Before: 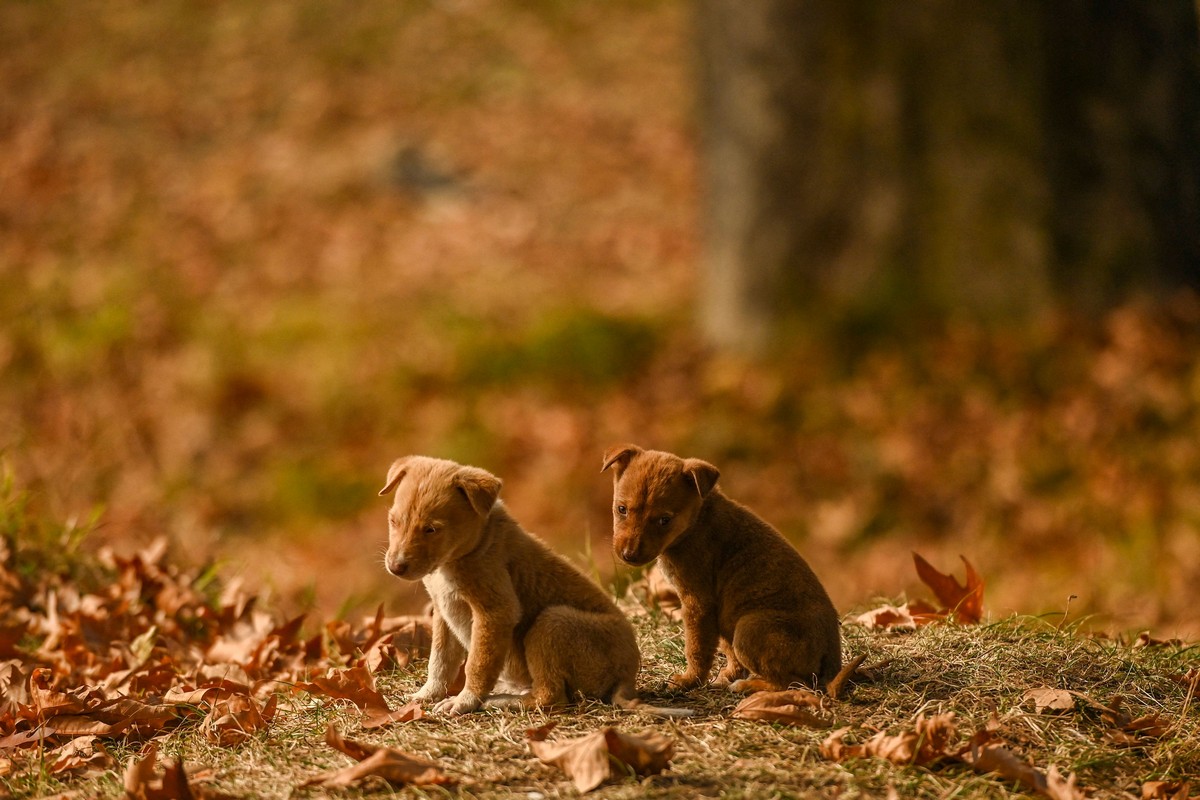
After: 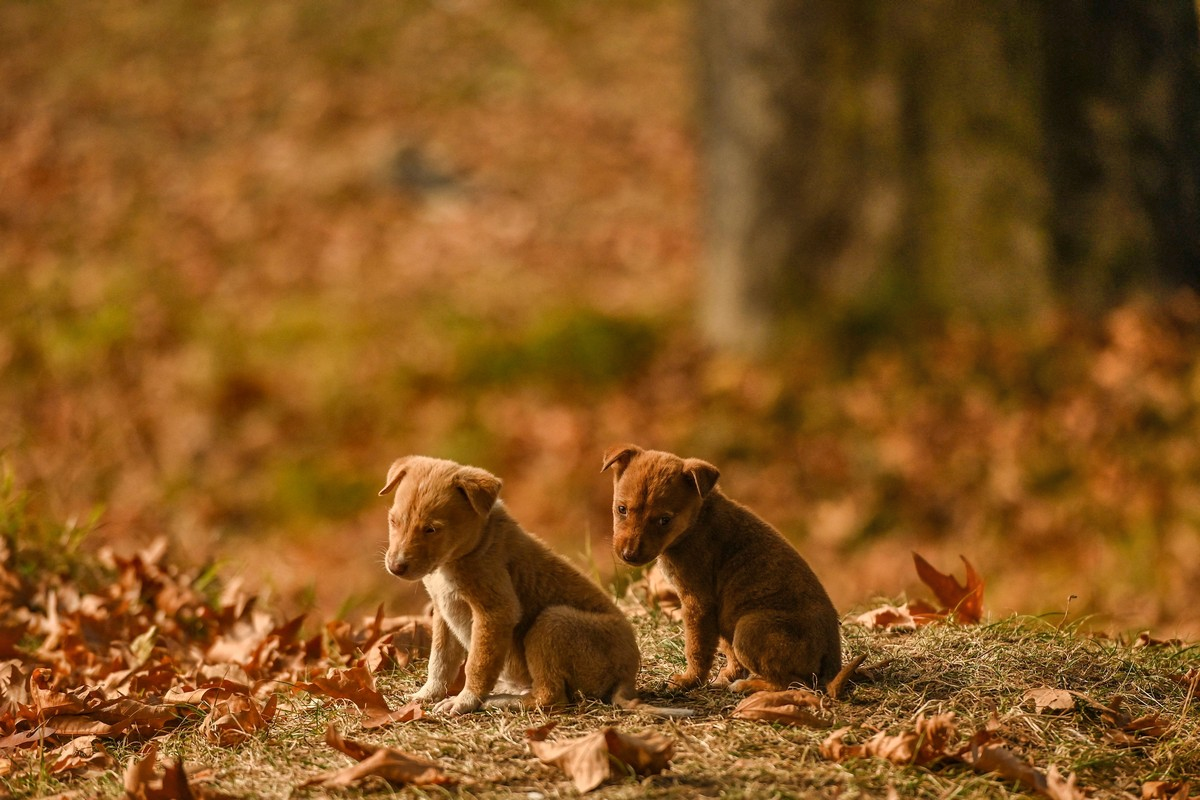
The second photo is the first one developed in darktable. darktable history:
shadows and highlights: shadows 51.78, highlights -28.47, soften with gaussian
